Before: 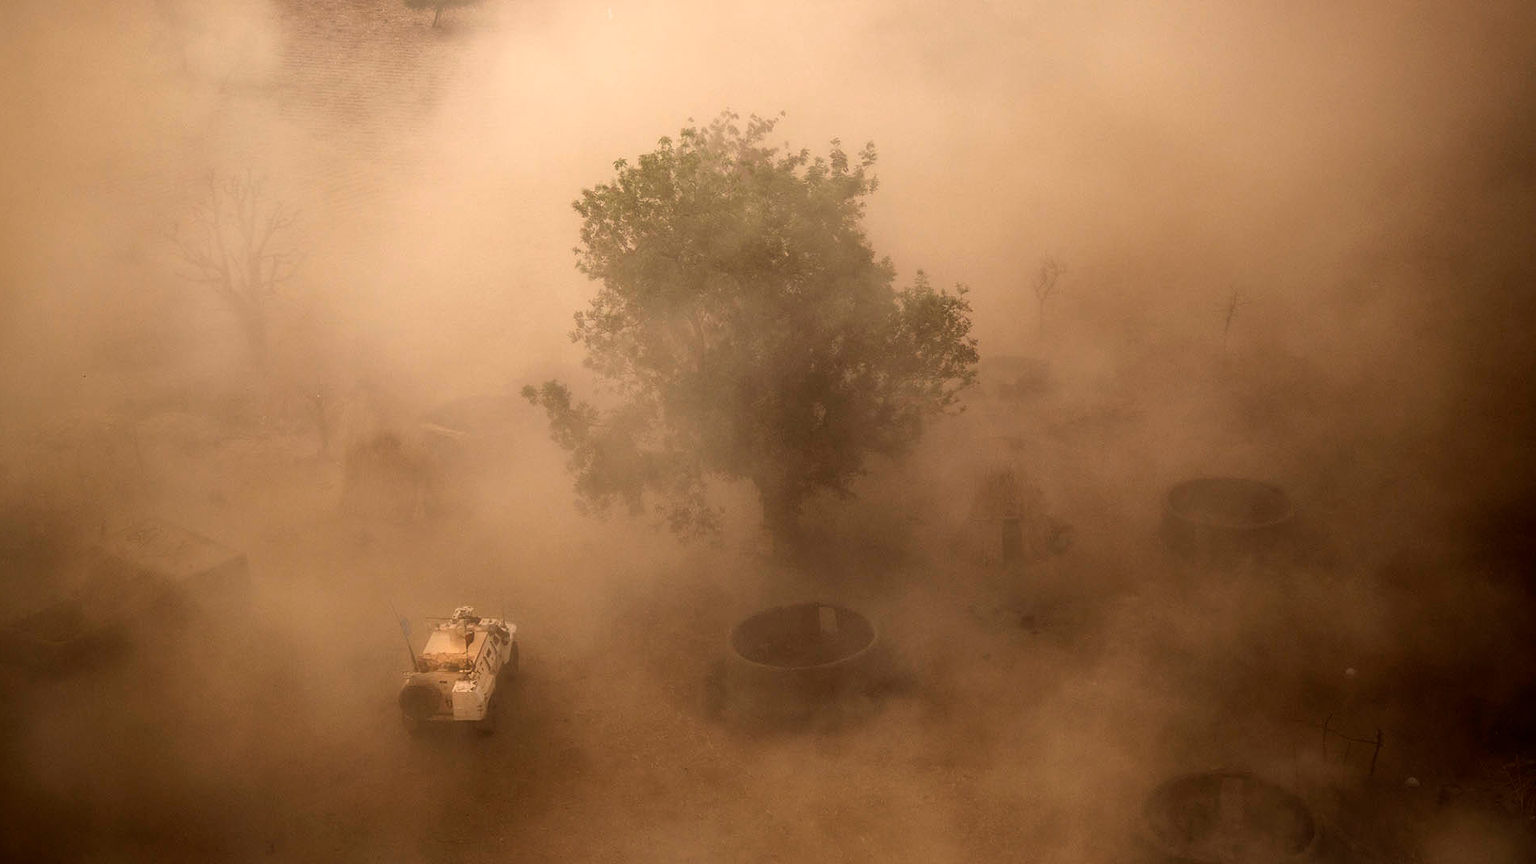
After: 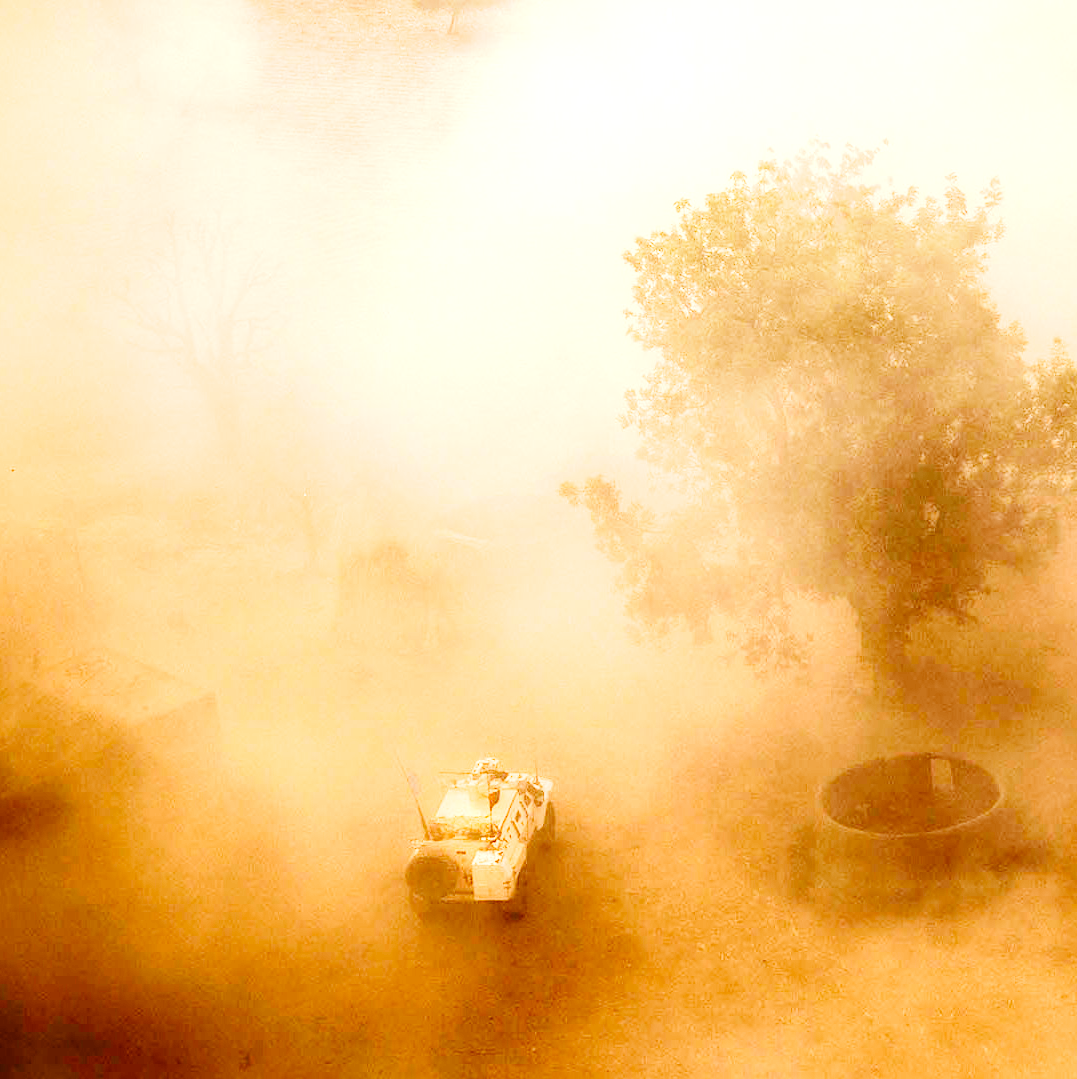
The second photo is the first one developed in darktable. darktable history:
exposure: black level correction 0, exposure 1.102 EV, compensate exposure bias true, compensate highlight preservation false
tone curve: curves: ch0 [(0, 0) (0.003, 0.001) (0.011, 0.004) (0.025, 0.009) (0.044, 0.016) (0.069, 0.025) (0.1, 0.036) (0.136, 0.059) (0.177, 0.103) (0.224, 0.175) (0.277, 0.274) (0.335, 0.395) (0.399, 0.52) (0.468, 0.635) (0.543, 0.733) (0.623, 0.817) (0.709, 0.888) (0.801, 0.93) (0.898, 0.964) (1, 1)], preserve colors none
tone equalizer: edges refinement/feathering 500, mask exposure compensation -1.57 EV, preserve details no
crop: left 4.852%, right 39.024%
haze removal: compatibility mode true, adaptive false
